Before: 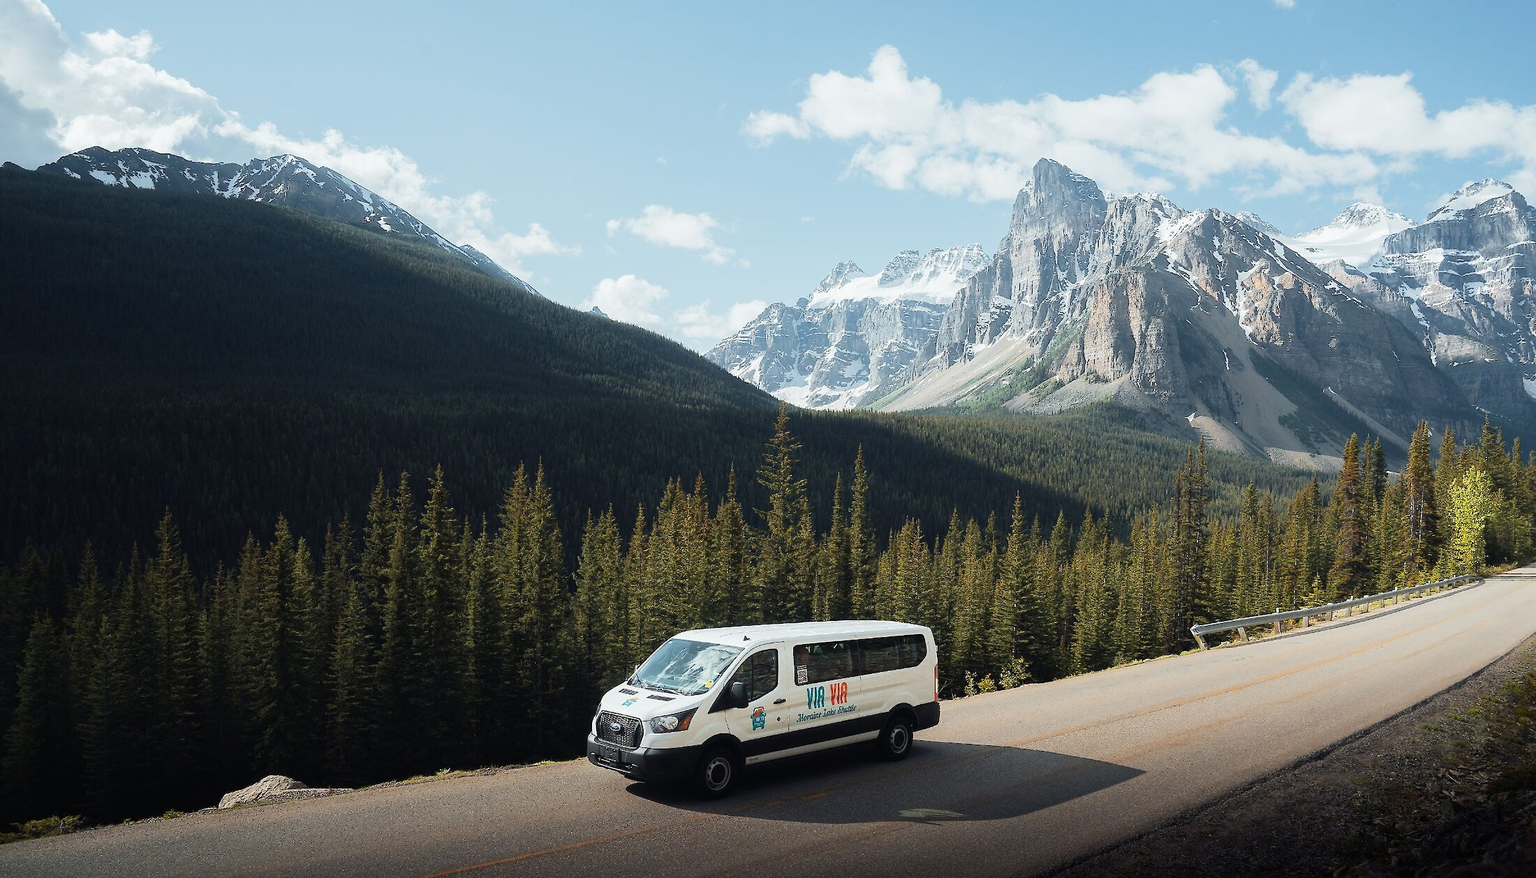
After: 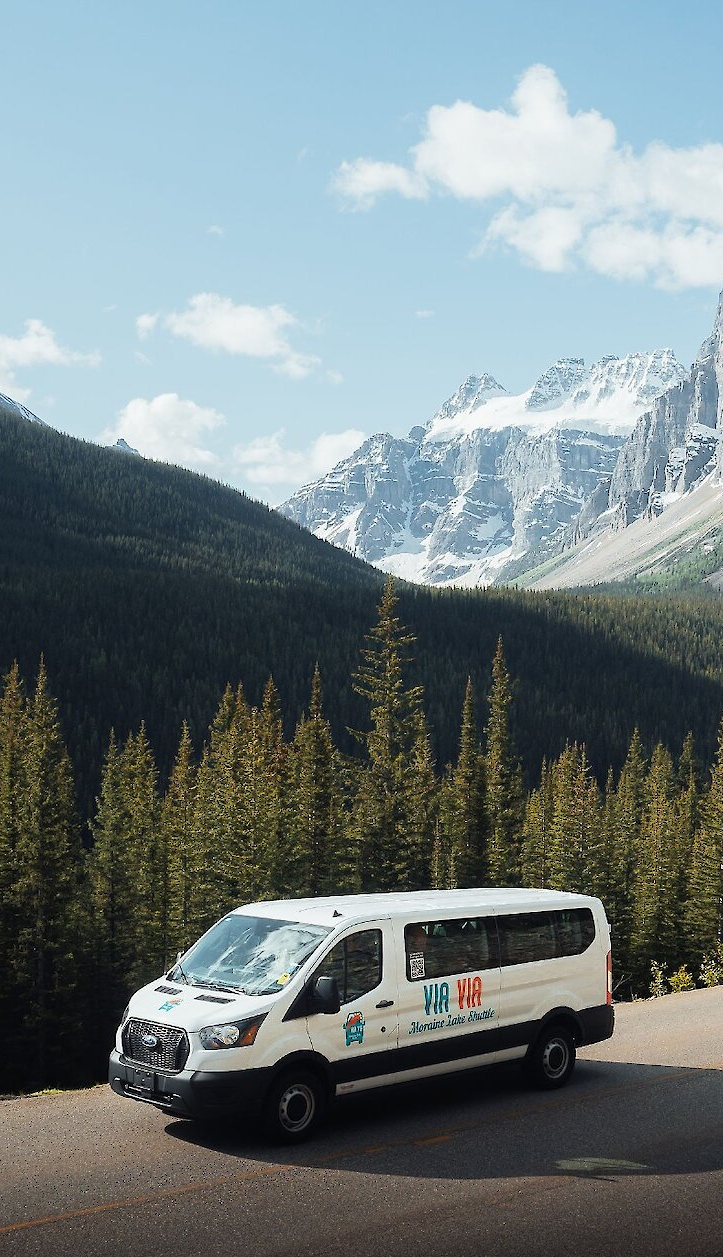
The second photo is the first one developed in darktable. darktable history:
crop: left 33.302%, right 33.79%
